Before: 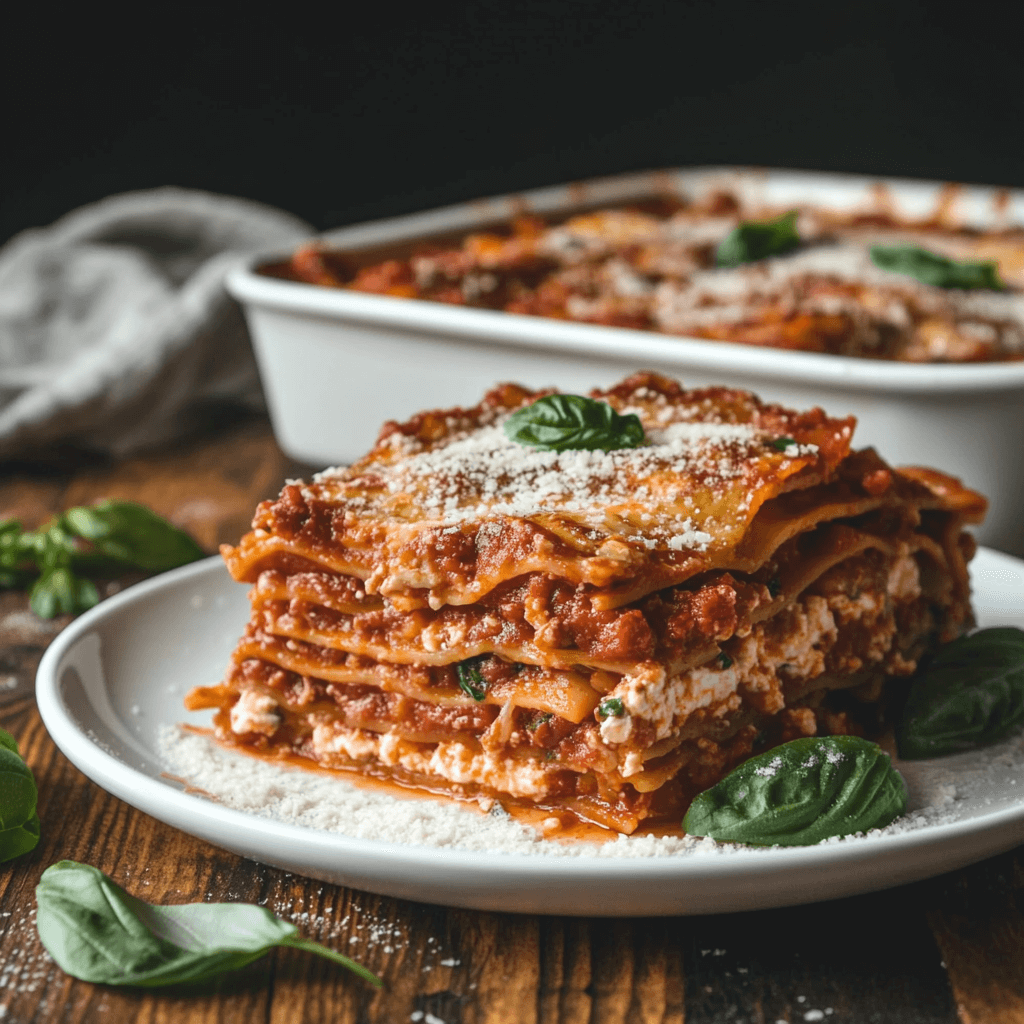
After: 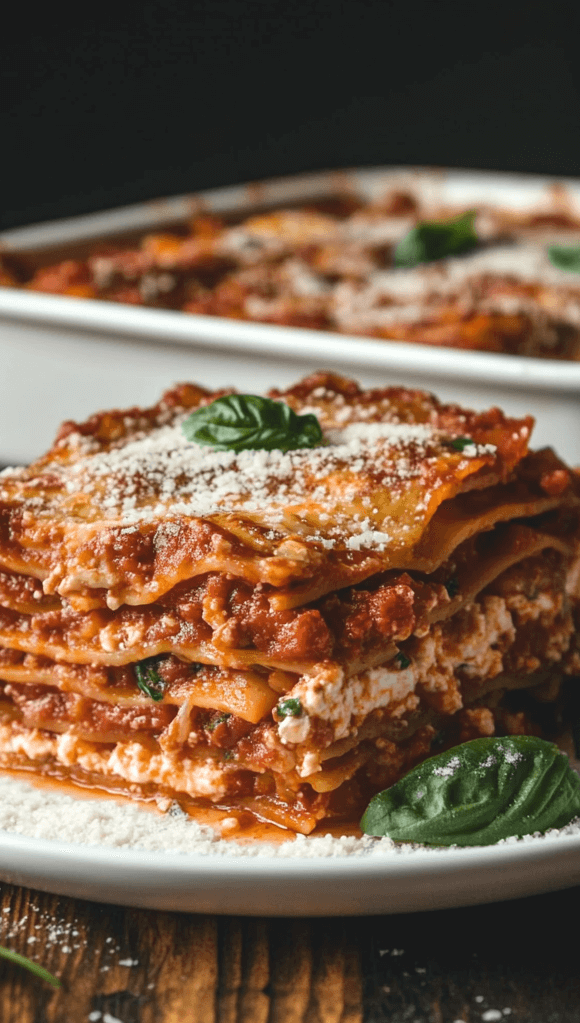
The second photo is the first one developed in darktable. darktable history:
white balance: red 1.009, blue 0.985
tone equalizer: on, module defaults
crop: left 31.458%, top 0%, right 11.876%
